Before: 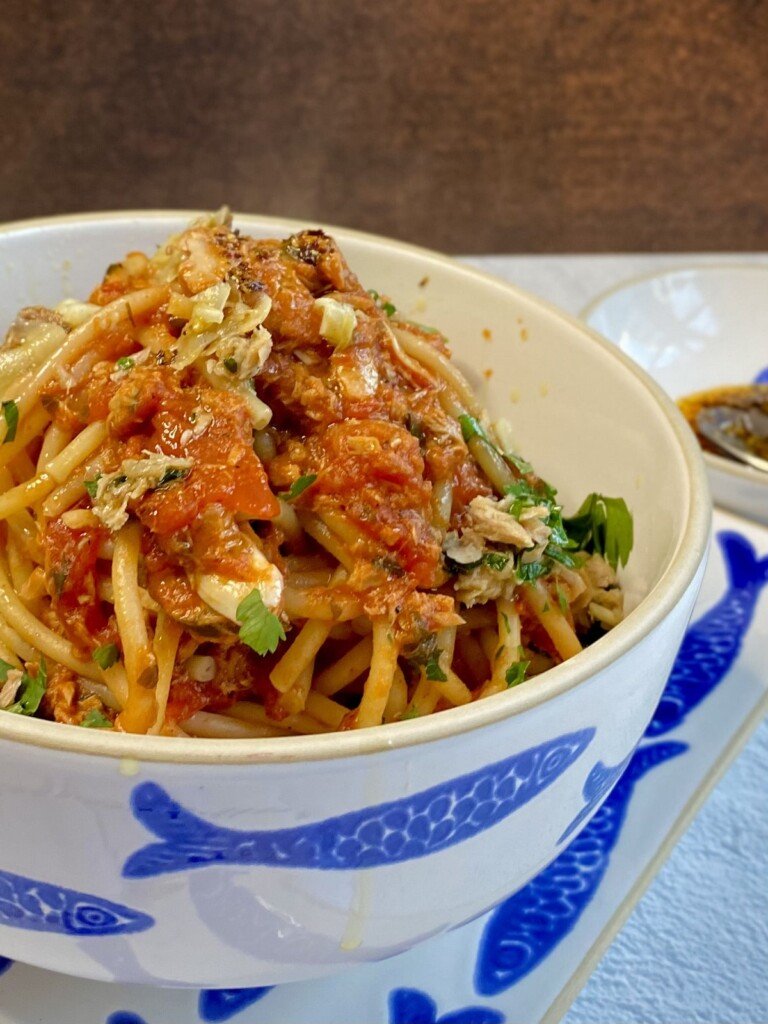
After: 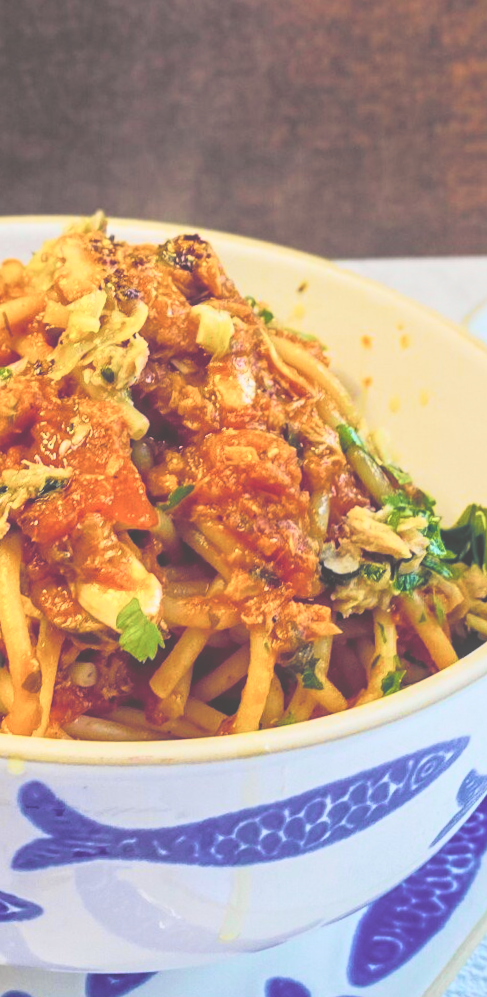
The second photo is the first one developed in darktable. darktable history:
exposure: black level correction -0.087, compensate highlight preservation false
velvia: on, module defaults
crop and rotate: left 13.342%, right 19.991%
tone curve: curves: ch0 [(0, 0.023) (0.132, 0.075) (0.256, 0.2) (0.463, 0.494) (0.699, 0.816) (0.813, 0.898) (1, 0.943)]; ch1 [(0, 0) (0.32, 0.306) (0.441, 0.41) (0.476, 0.466) (0.498, 0.5) (0.518, 0.519) (0.546, 0.571) (0.604, 0.651) (0.733, 0.817) (1, 1)]; ch2 [(0, 0) (0.312, 0.313) (0.431, 0.425) (0.483, 0.477) (0.503, 0.503) (0.526, 0.507) (0.564, 0.575) (0.614, 0.695) (0.713, 0.767) (0.985, 0.966)], color space Lab, independent channels
local contrast: on, module defaults
rotate and perspective: rotation 0.074°, lens shift (vertical) 0.096, lens shift (horizontal) -0.041, crop left 0.043, crop right 0.952, crop top 0.024, crop bottom 0.979
